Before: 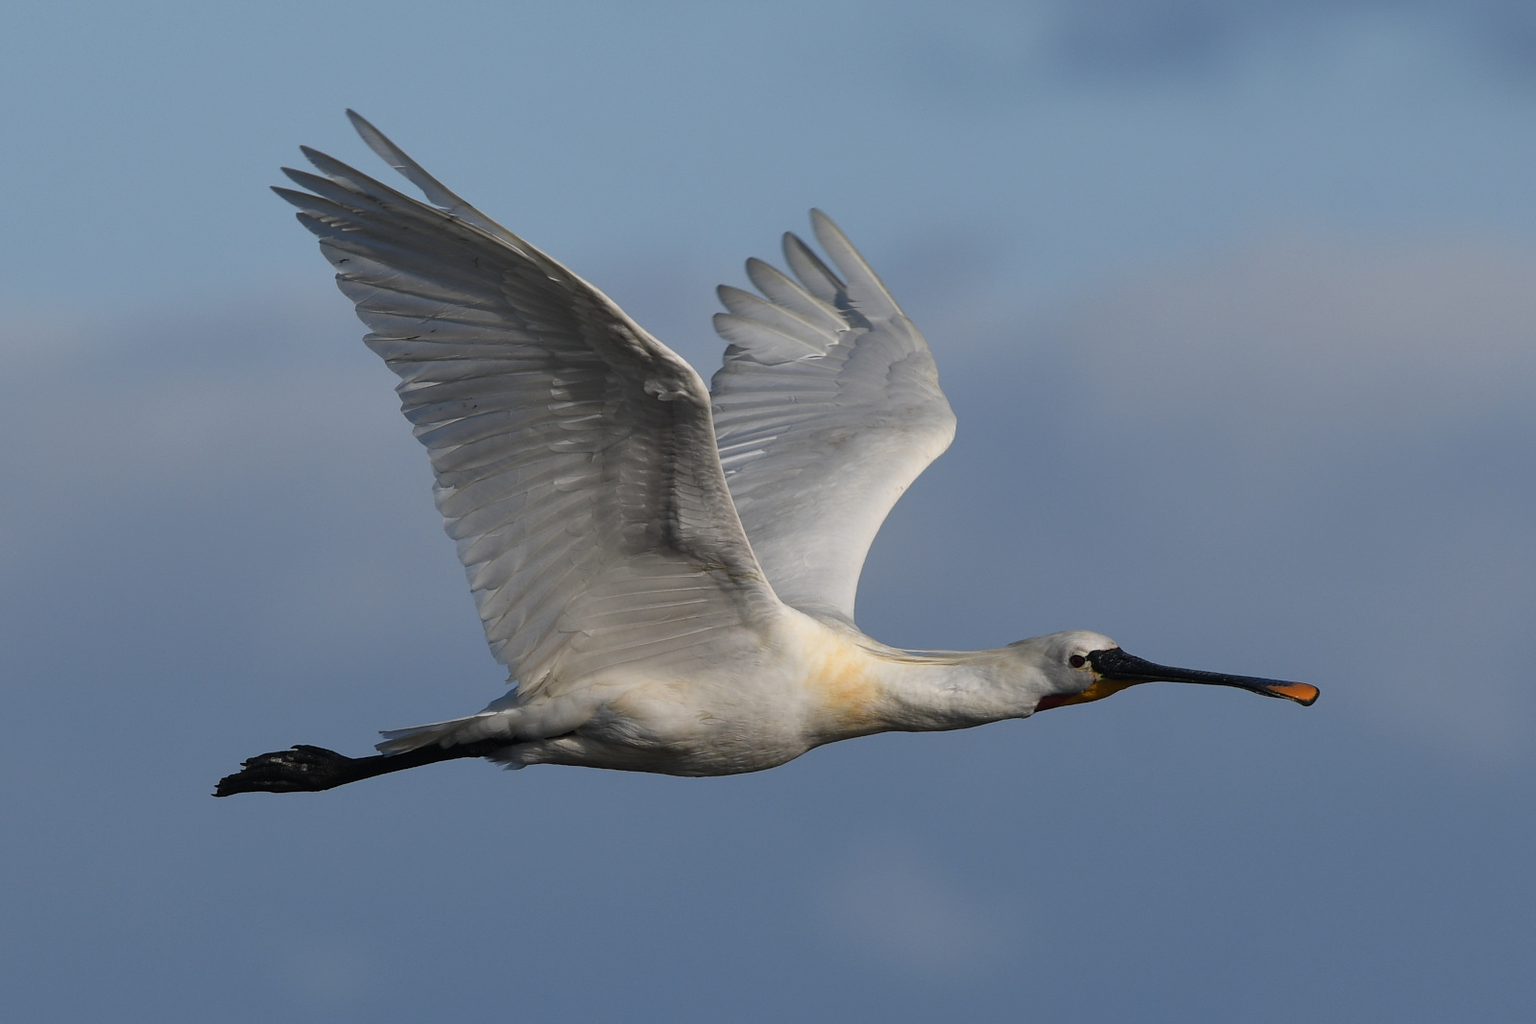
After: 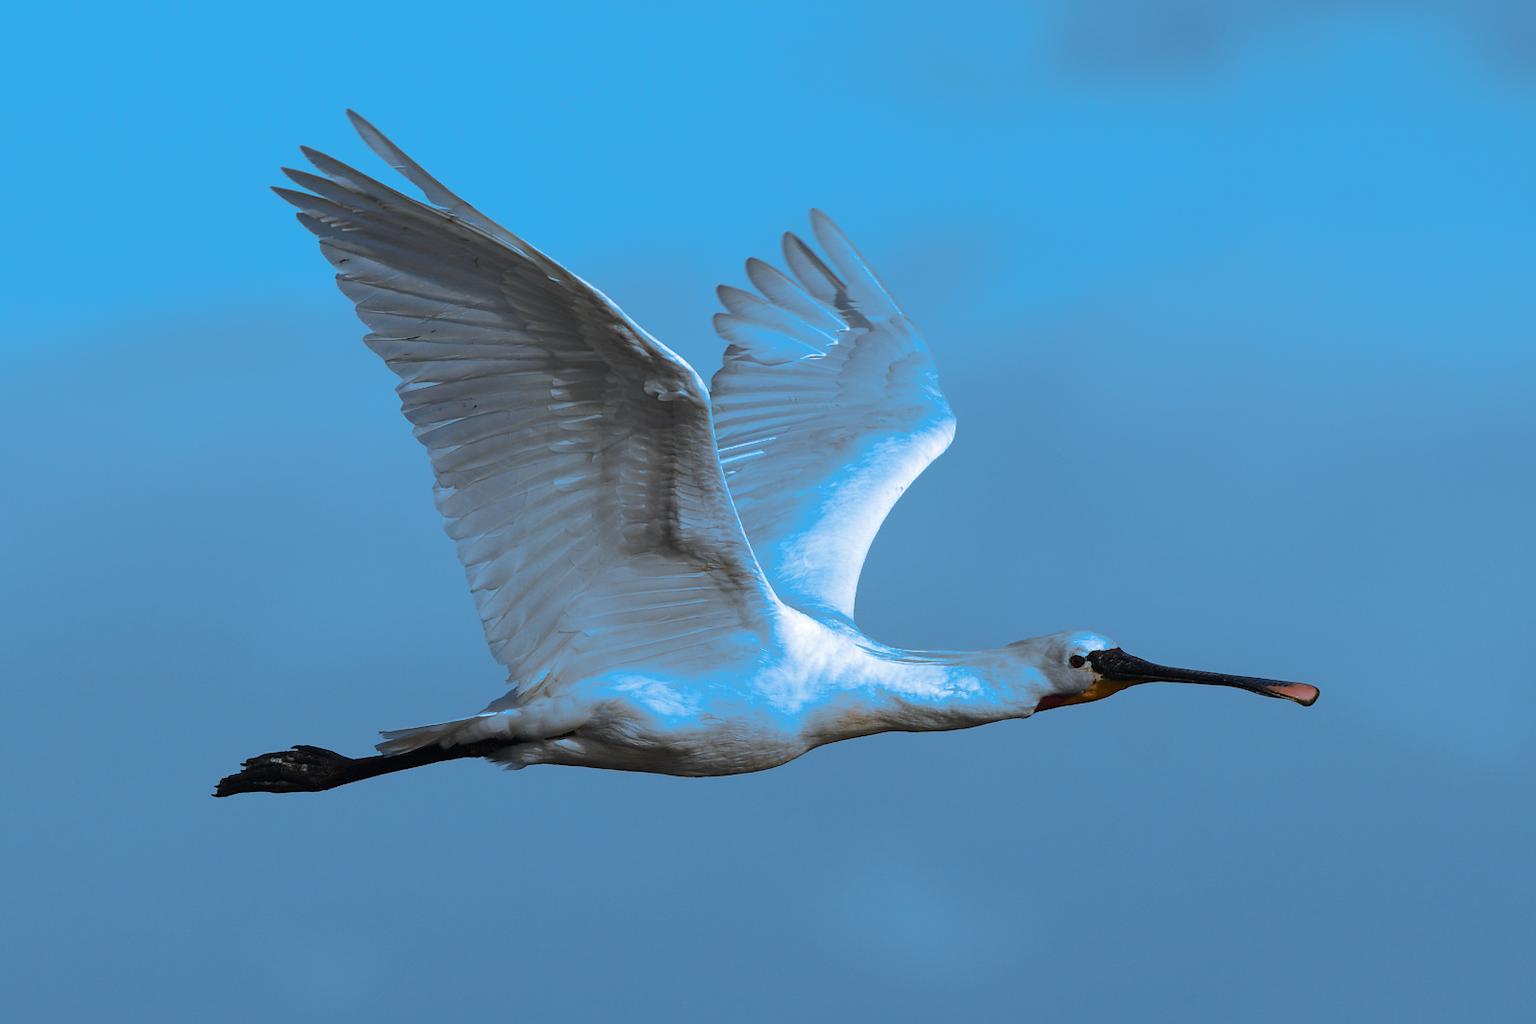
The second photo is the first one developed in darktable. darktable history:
white balance: emerald 1
exposure: black level correction 0.001, exposure 0.5 EV, compensate exposure bias true, compensate highlight preservation false
split-toning: shadows › hue 220°, shadows › saturation 0.64, highlights › hue 220°, highlights › saturation 0.64, balance 0, compress 5.22%
